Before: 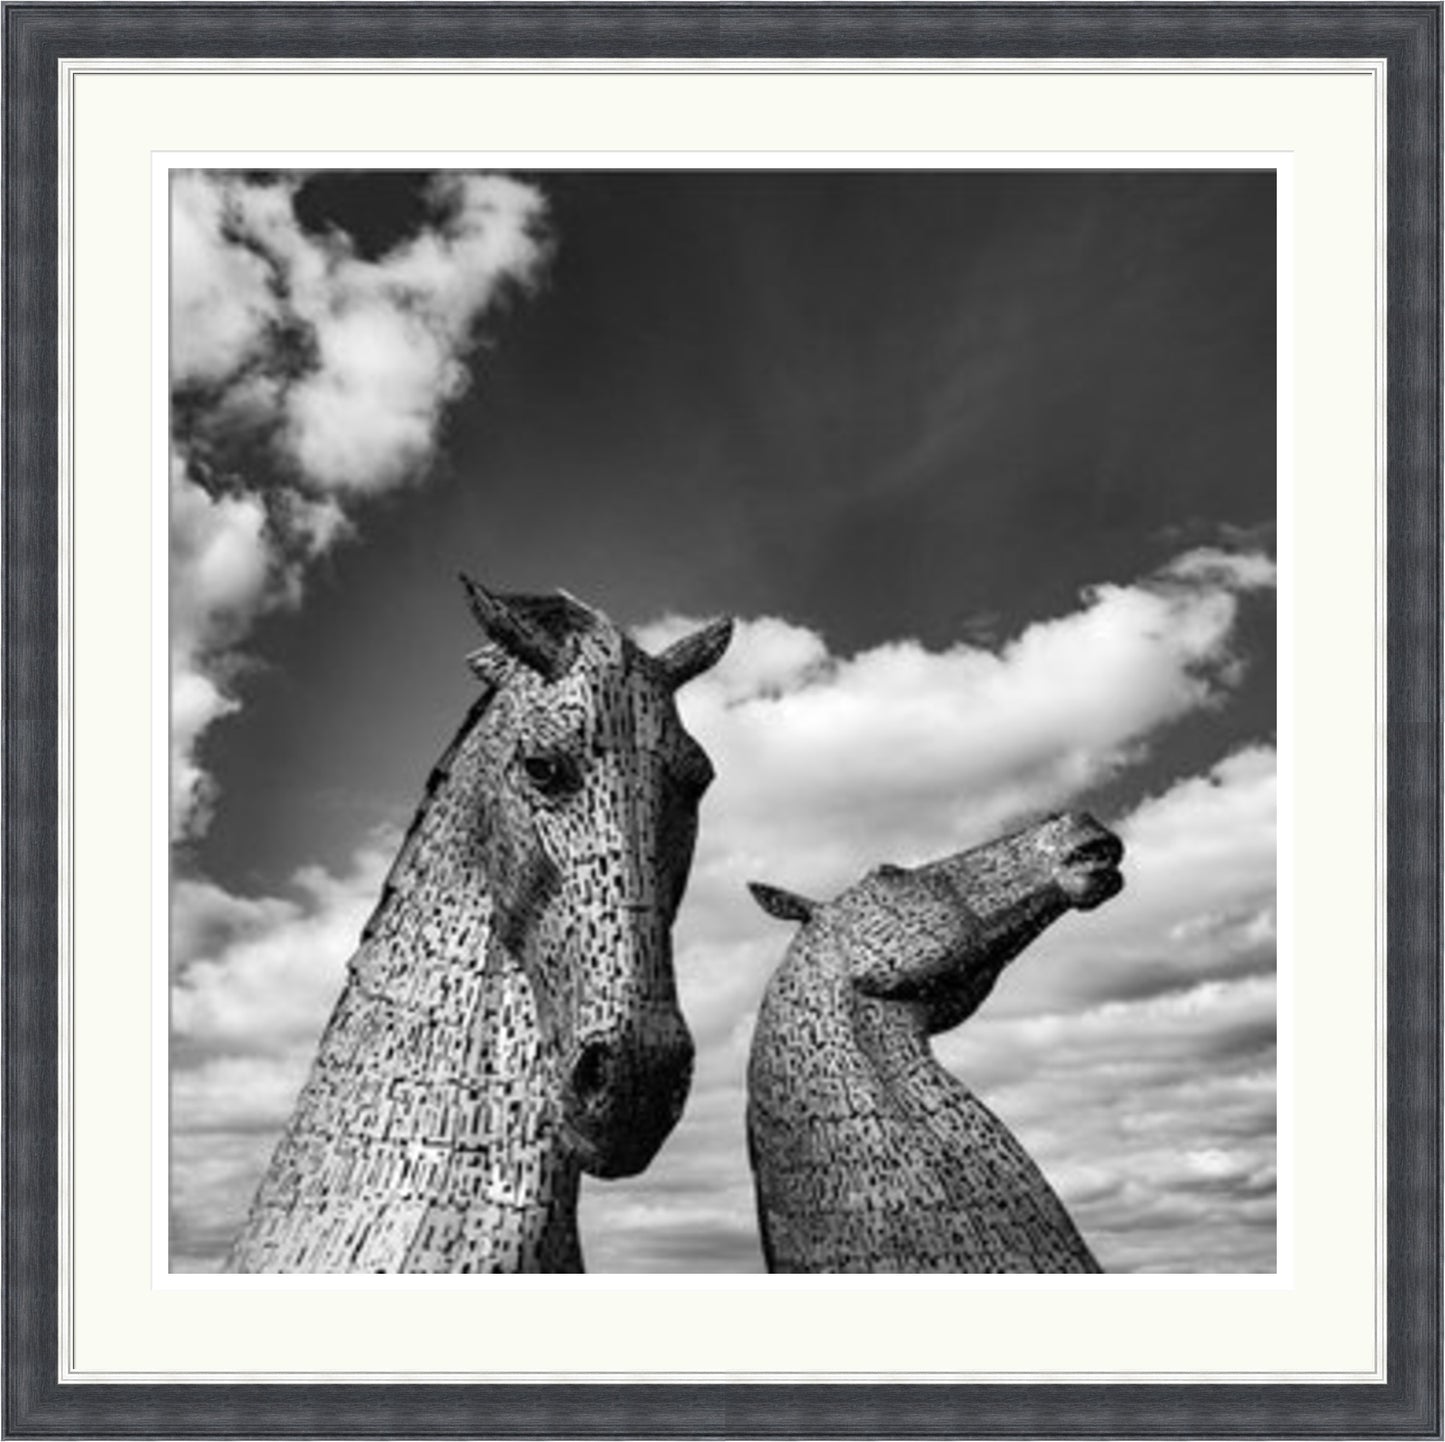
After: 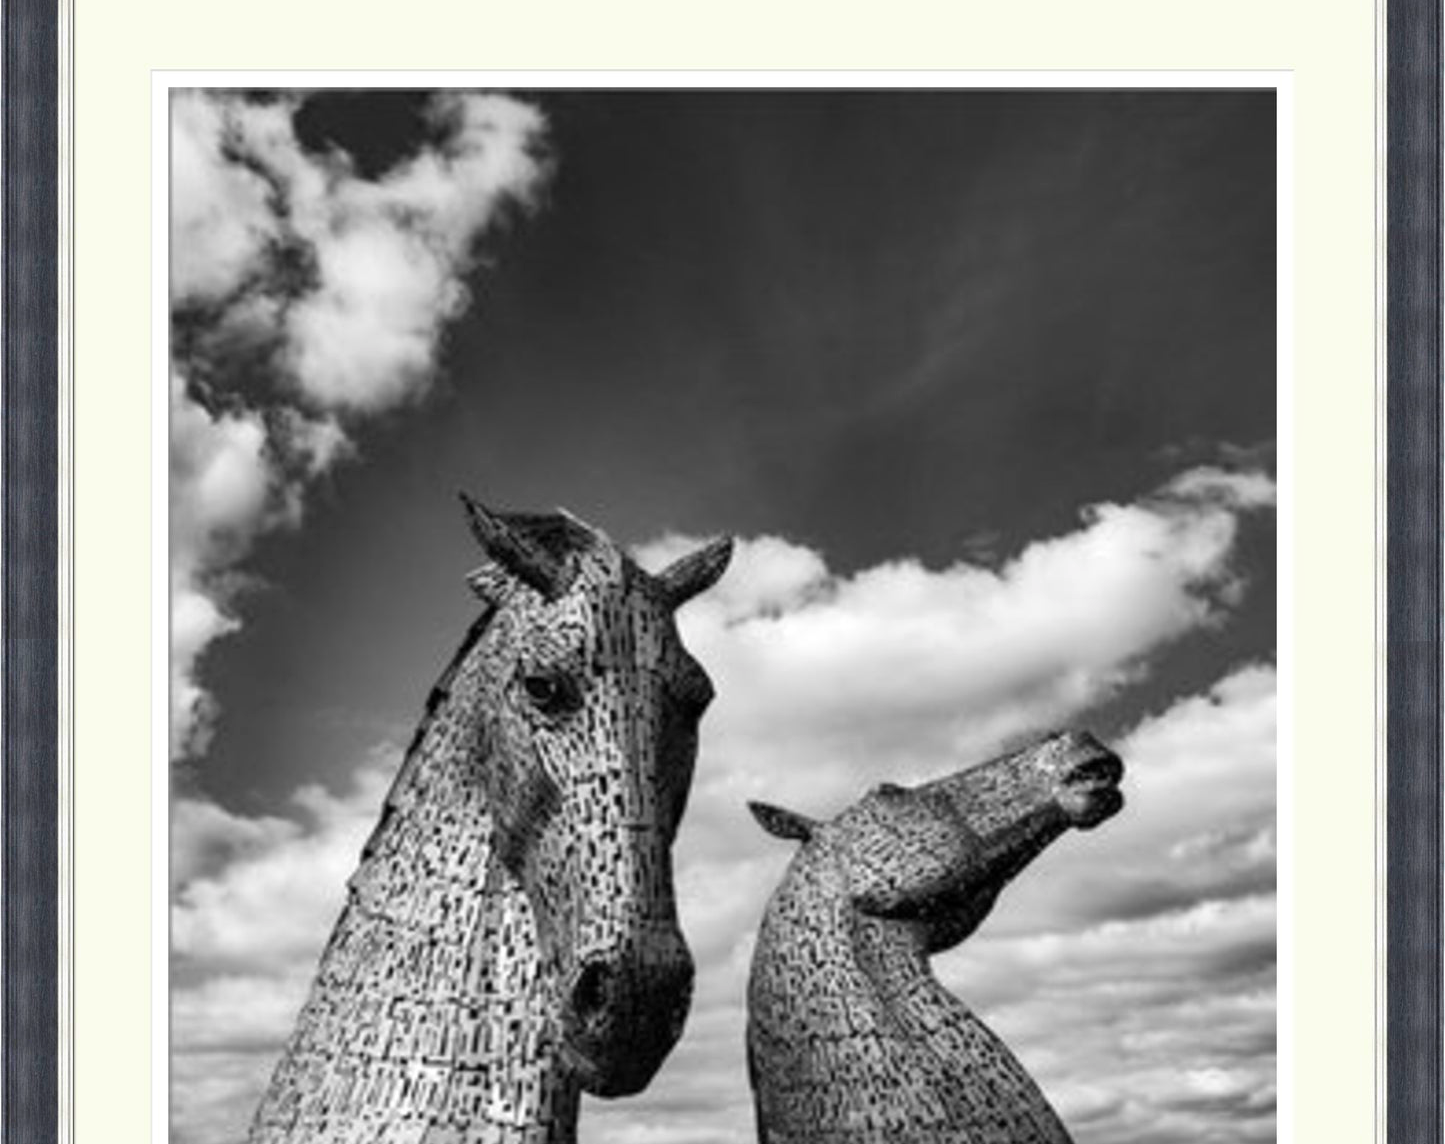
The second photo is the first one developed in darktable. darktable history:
crop and rotate: top 5.667%, bottom 14.937%
local contrast: mode bilateral grid, contrast 10, coarseness 25, detail 110%, midtone range 0.2
color correction: saturation 1.8
